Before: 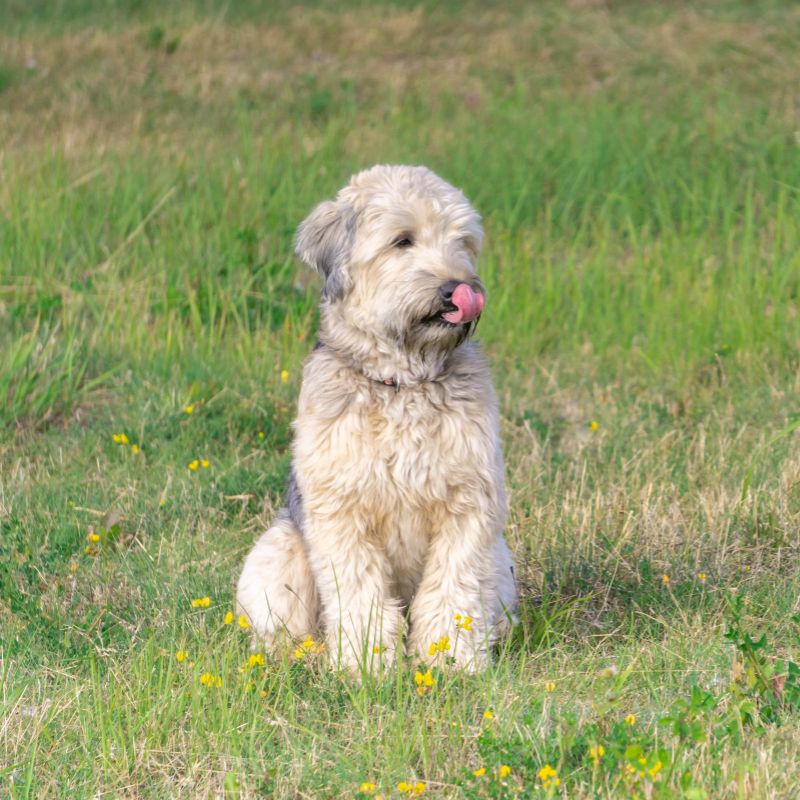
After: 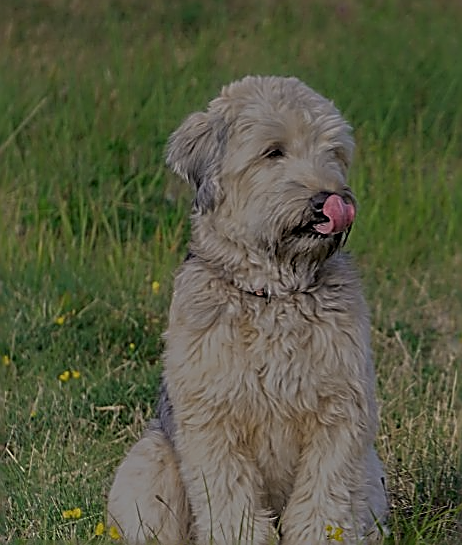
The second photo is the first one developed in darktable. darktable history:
sharpen: amount 2
tone equalizer: -8 EV -2 EV, -7 EV -2 EV, -6 EV -2 EV, -5 EV -2 EV, -4 EV -2 EV, -3 EV -2 EV, -2 EV -2 EV, -1 EV -1.63 EV, +0 EV -2 EV
crop: left 16.202%, top 11.208%, right 26.045%, bottom 20.557%
